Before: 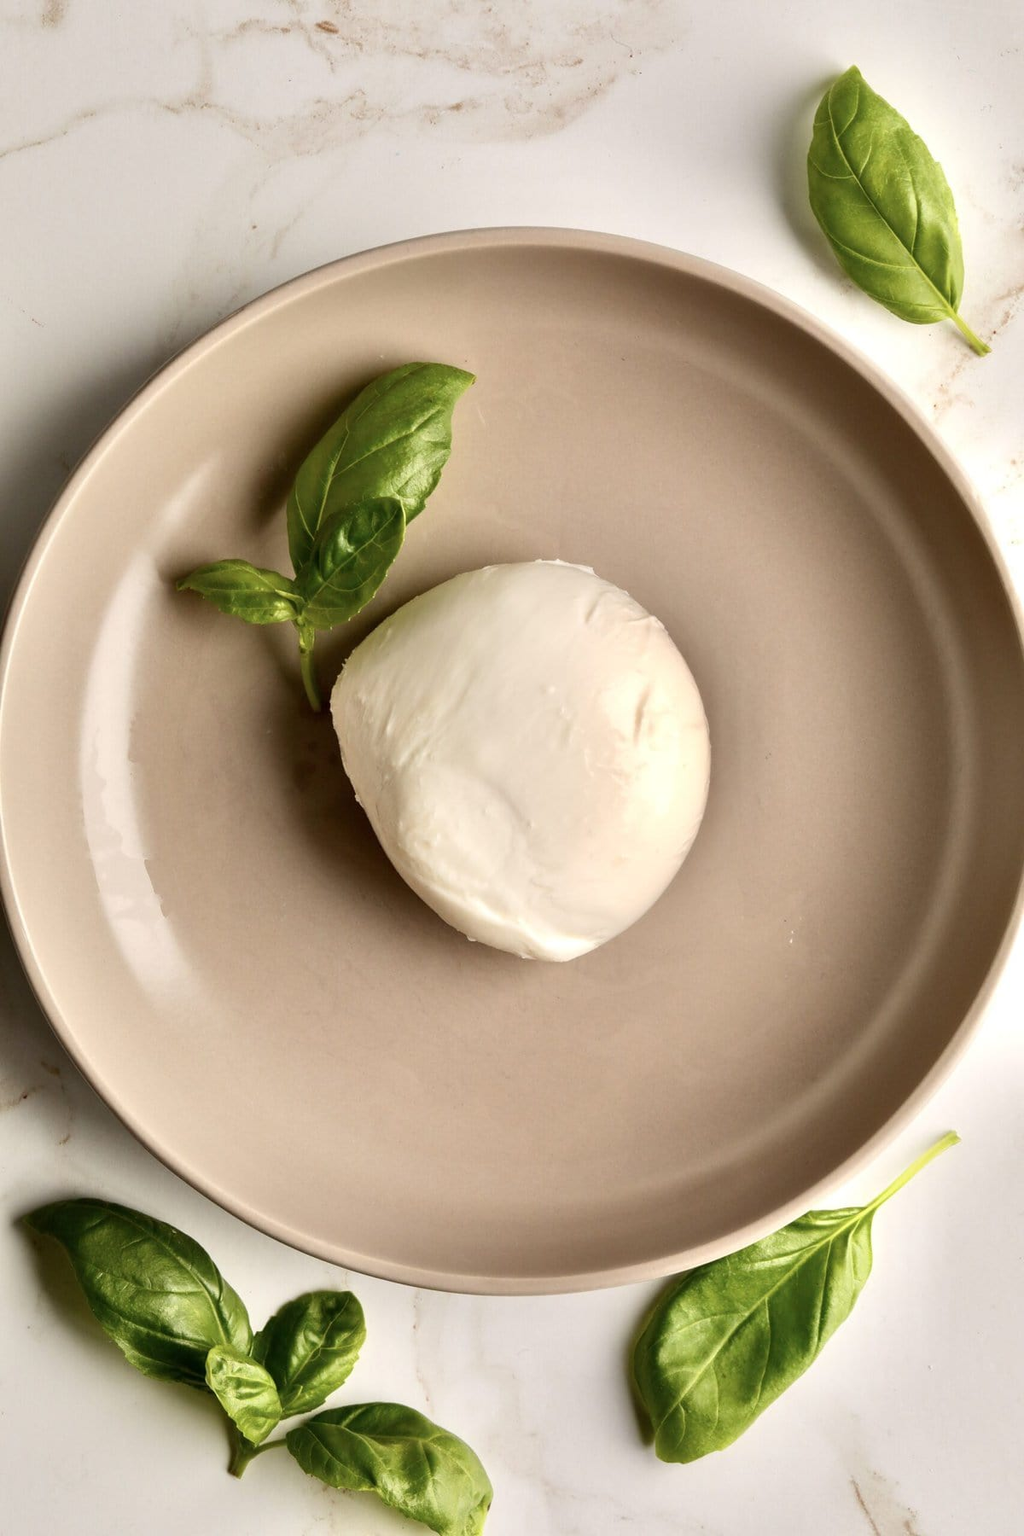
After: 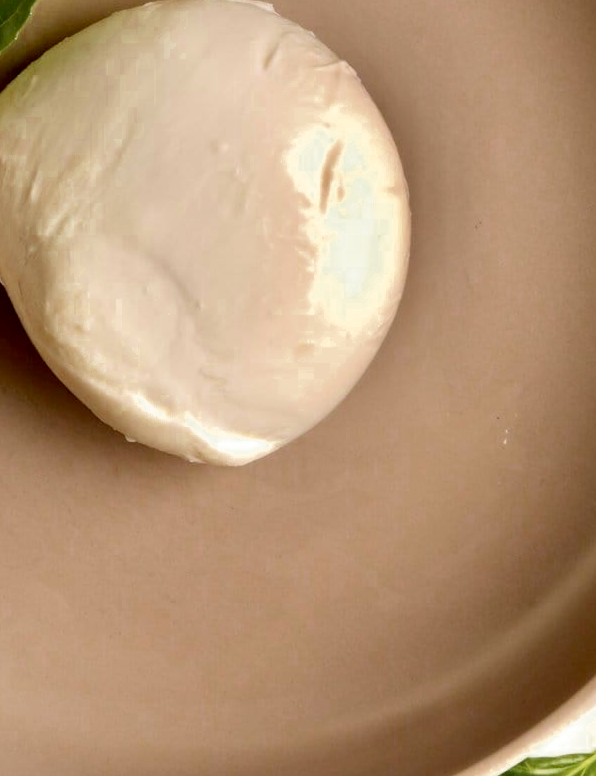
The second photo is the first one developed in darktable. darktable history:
color zones: curves: ch0 [(0.11, 0.396) (0.195, 0.36) (0.25, 0.5) (0.303, 0.412) (0.357, 0.544) (0.75, 0.5) (0.967, 0.328)]; ch1 [(0, 0.468) (0.112, 0.512) (0.202, 0.6) (0.25, 0.5) (0.307, 0.352) (0.357, 0.544) (0.75, 0.5) (0.963, 0.524)]
crop: left 35.199%, top 36.768%, right 15.11%, bottom 20.089%
exposure: black level correction 0.009, compensate highlight preservation false
